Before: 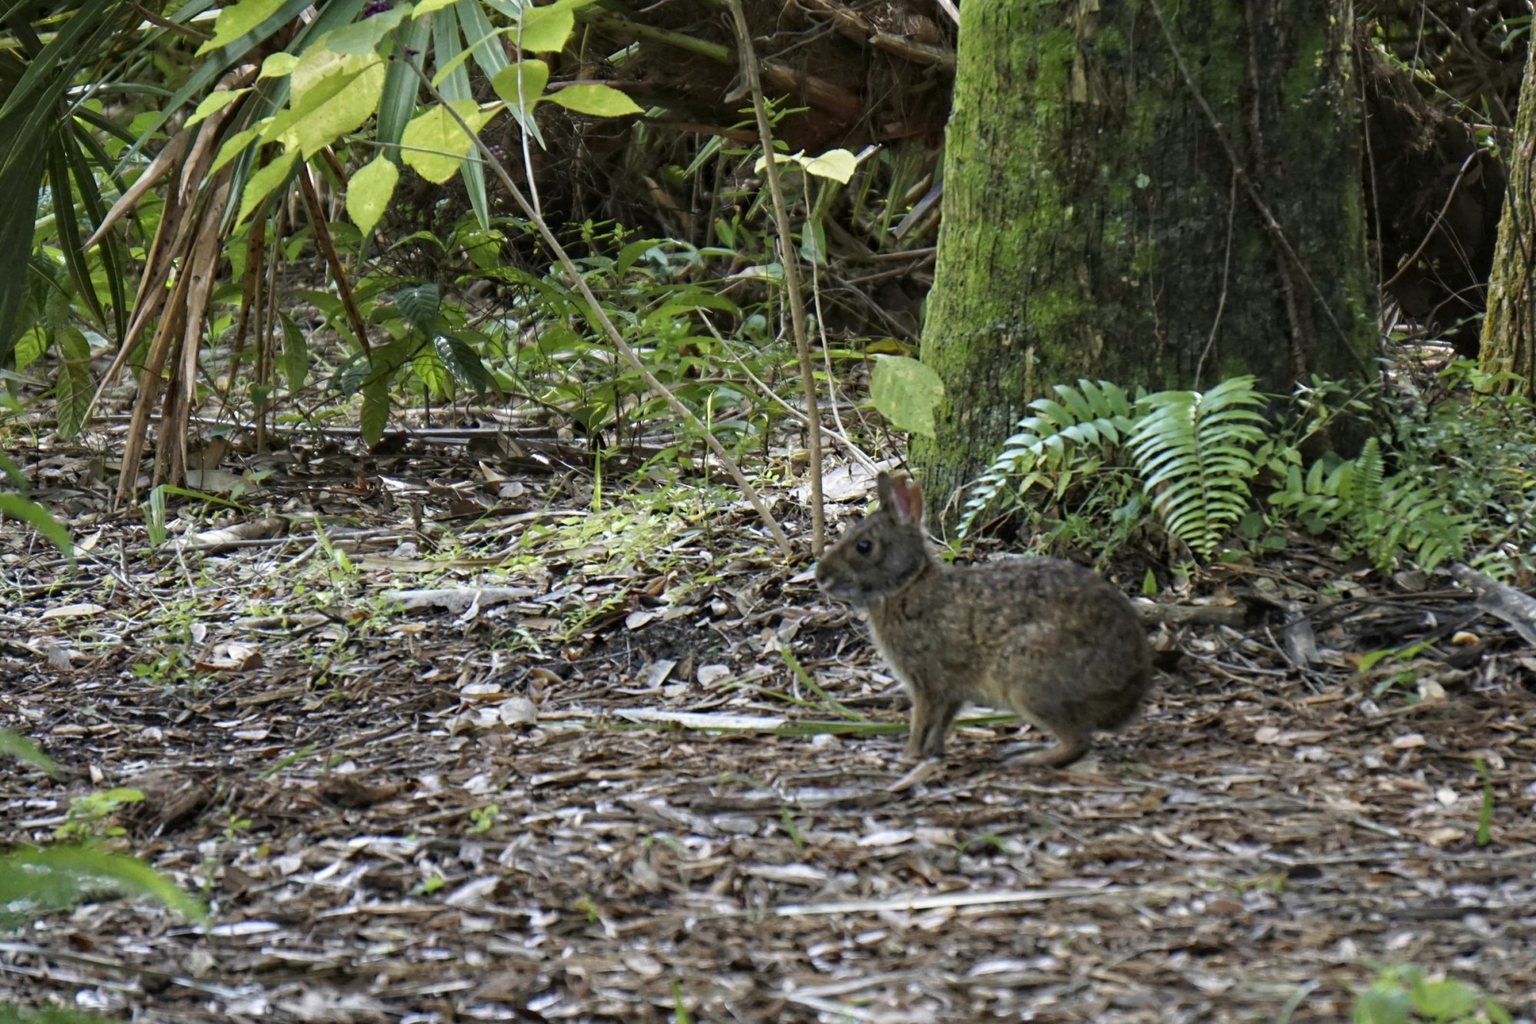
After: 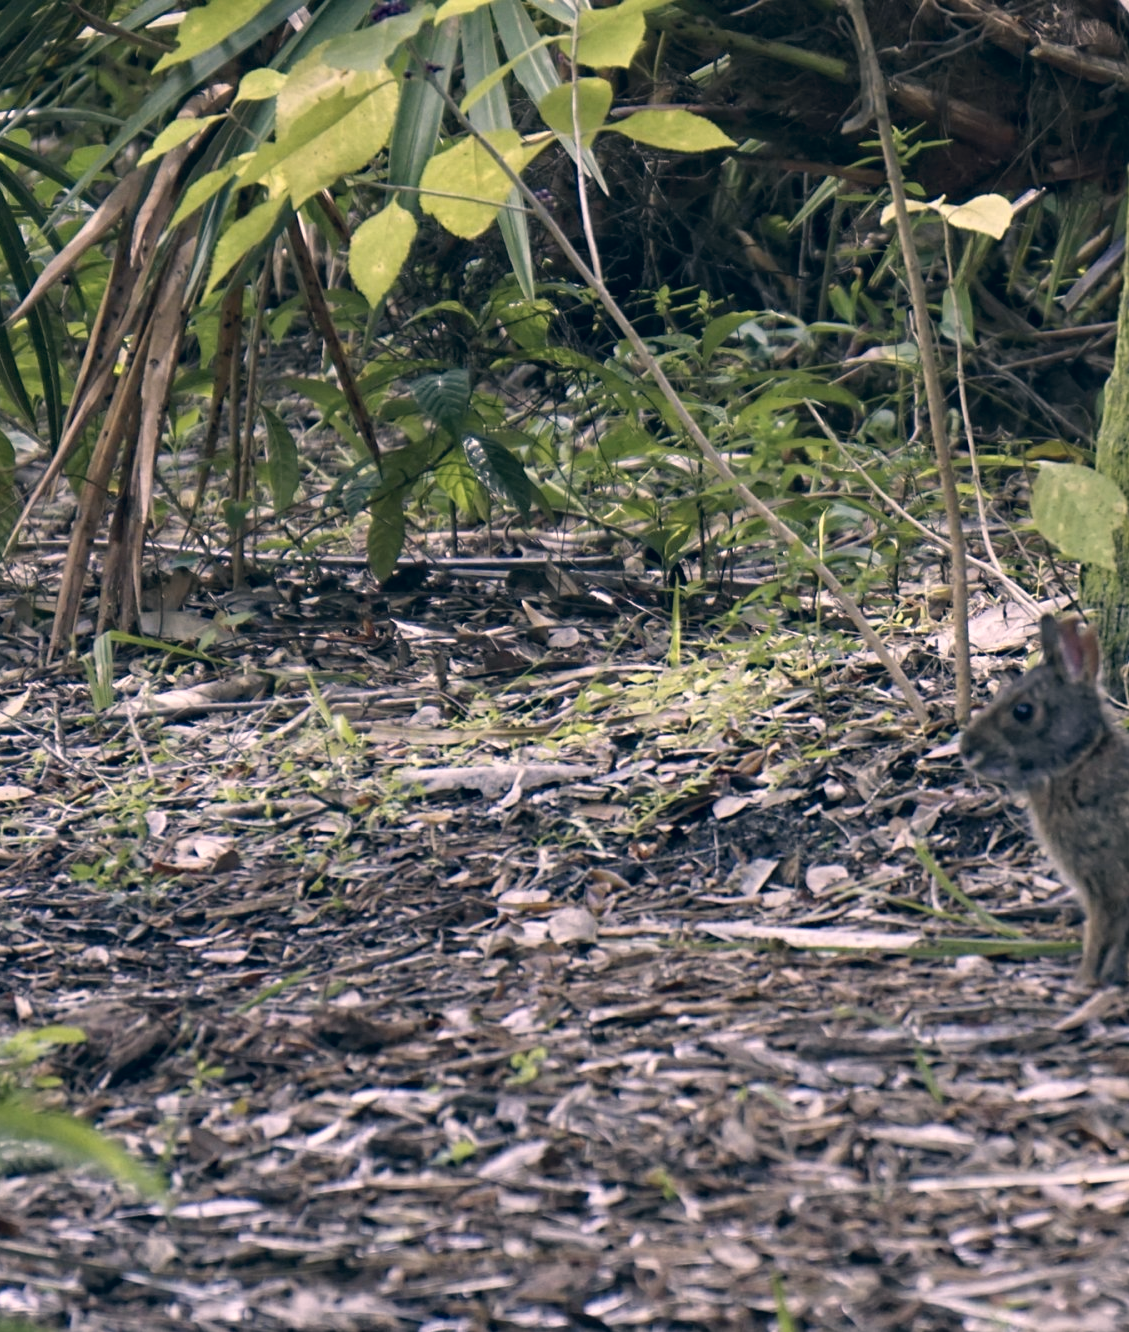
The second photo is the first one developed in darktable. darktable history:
color correction: highlights a* 14.21, highlights b* 6.13, shadows a* -6.22, shadows b* -15.42, saturation 0.861
crop: left 5.123%, right 38.42%
